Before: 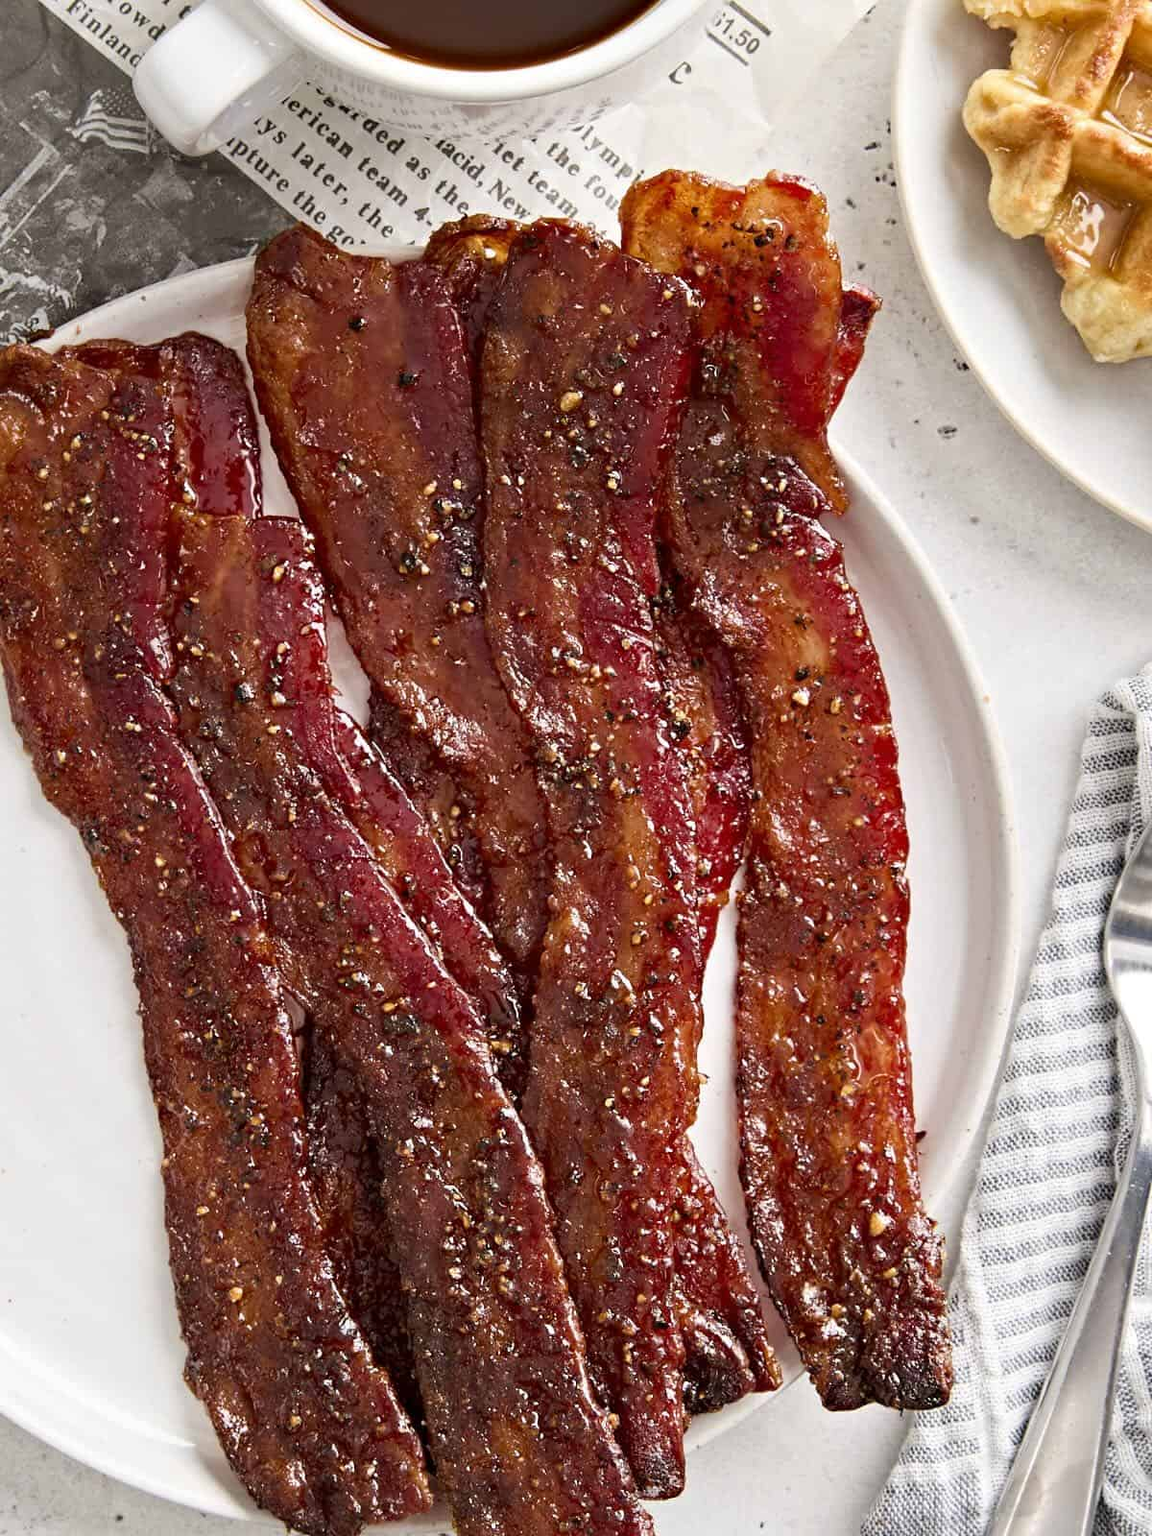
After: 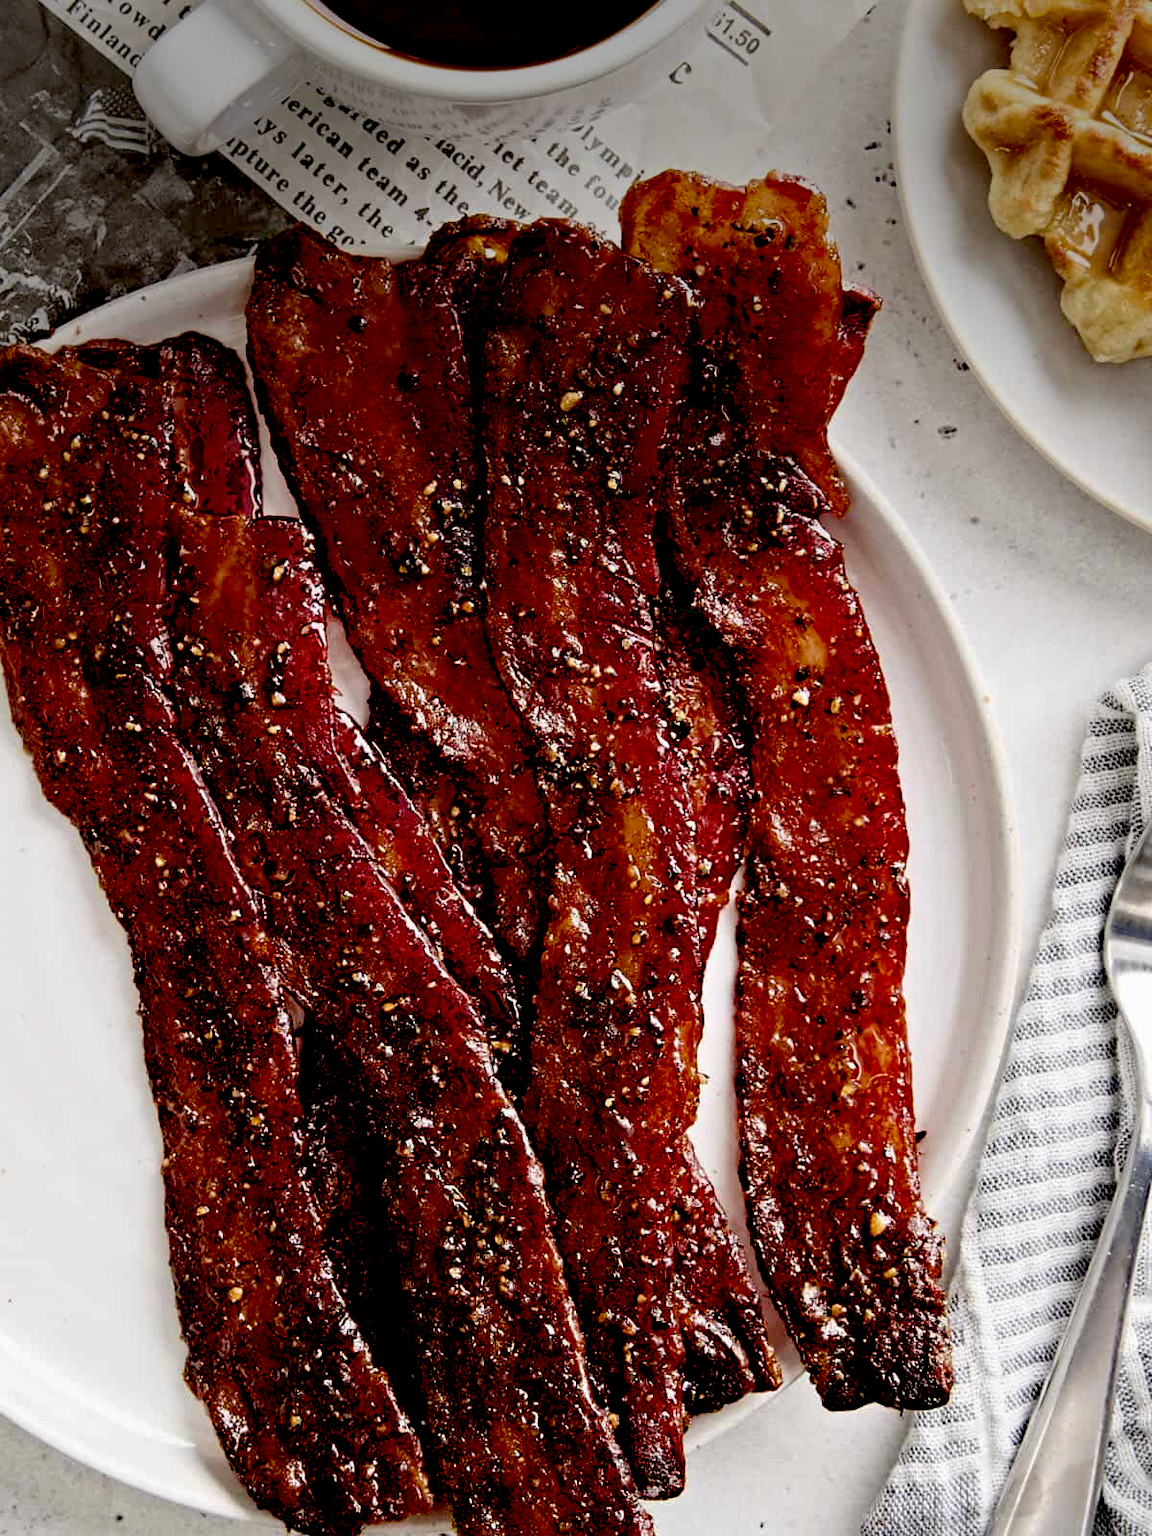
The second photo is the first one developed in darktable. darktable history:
vignetting: fall-off start 97.52%, fall-off radius 100%, brightness -0.574, saturation 0, center (-0.027, 0.404), width/height ratio 1.368, unbound false
exposure: black level correction 0.056, exposure -0.039 EV, compensate highlight preservation false
